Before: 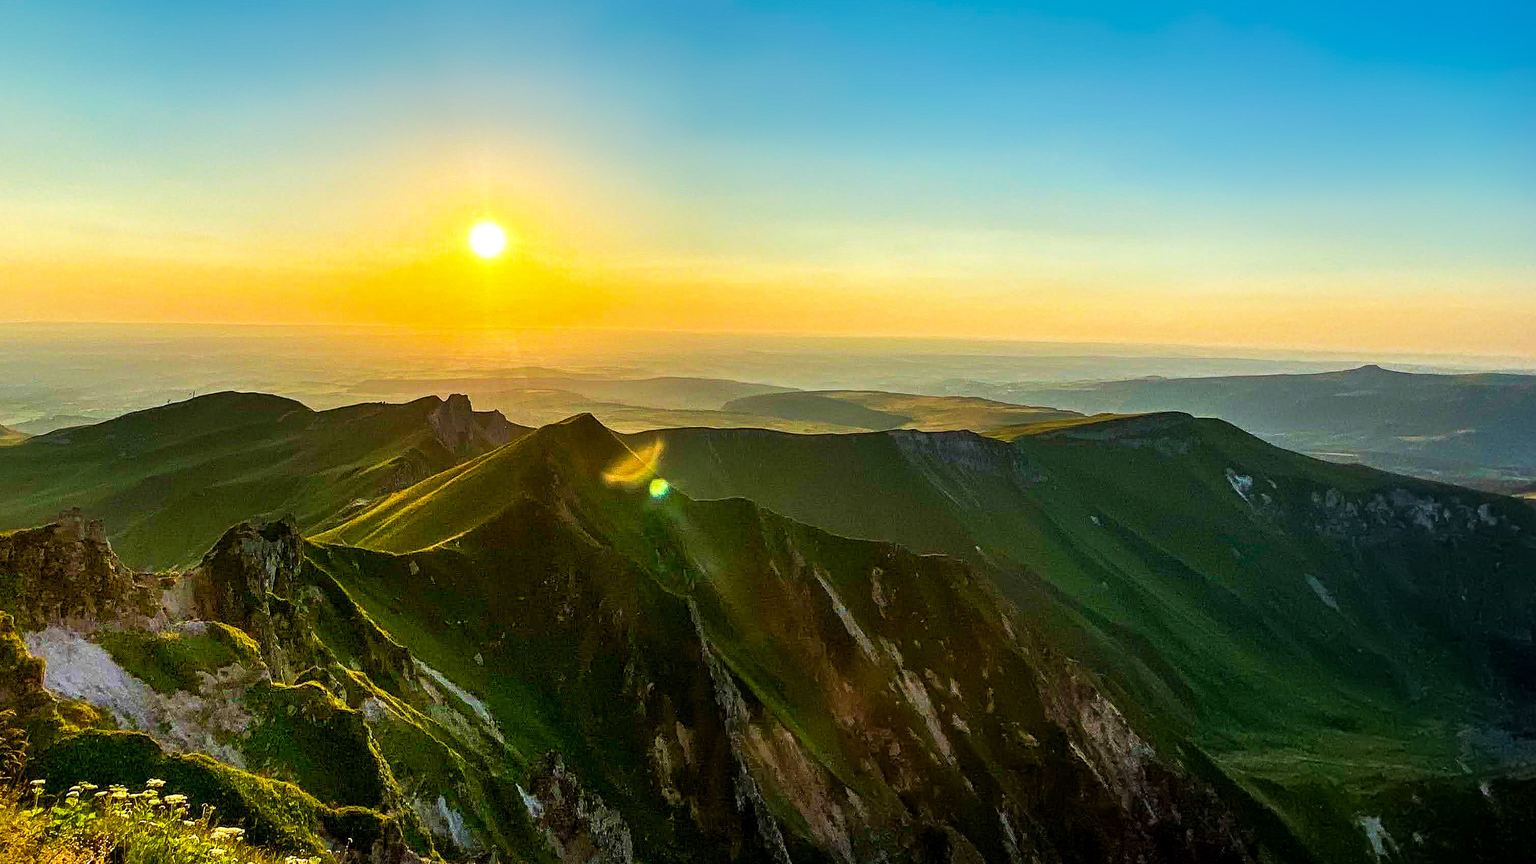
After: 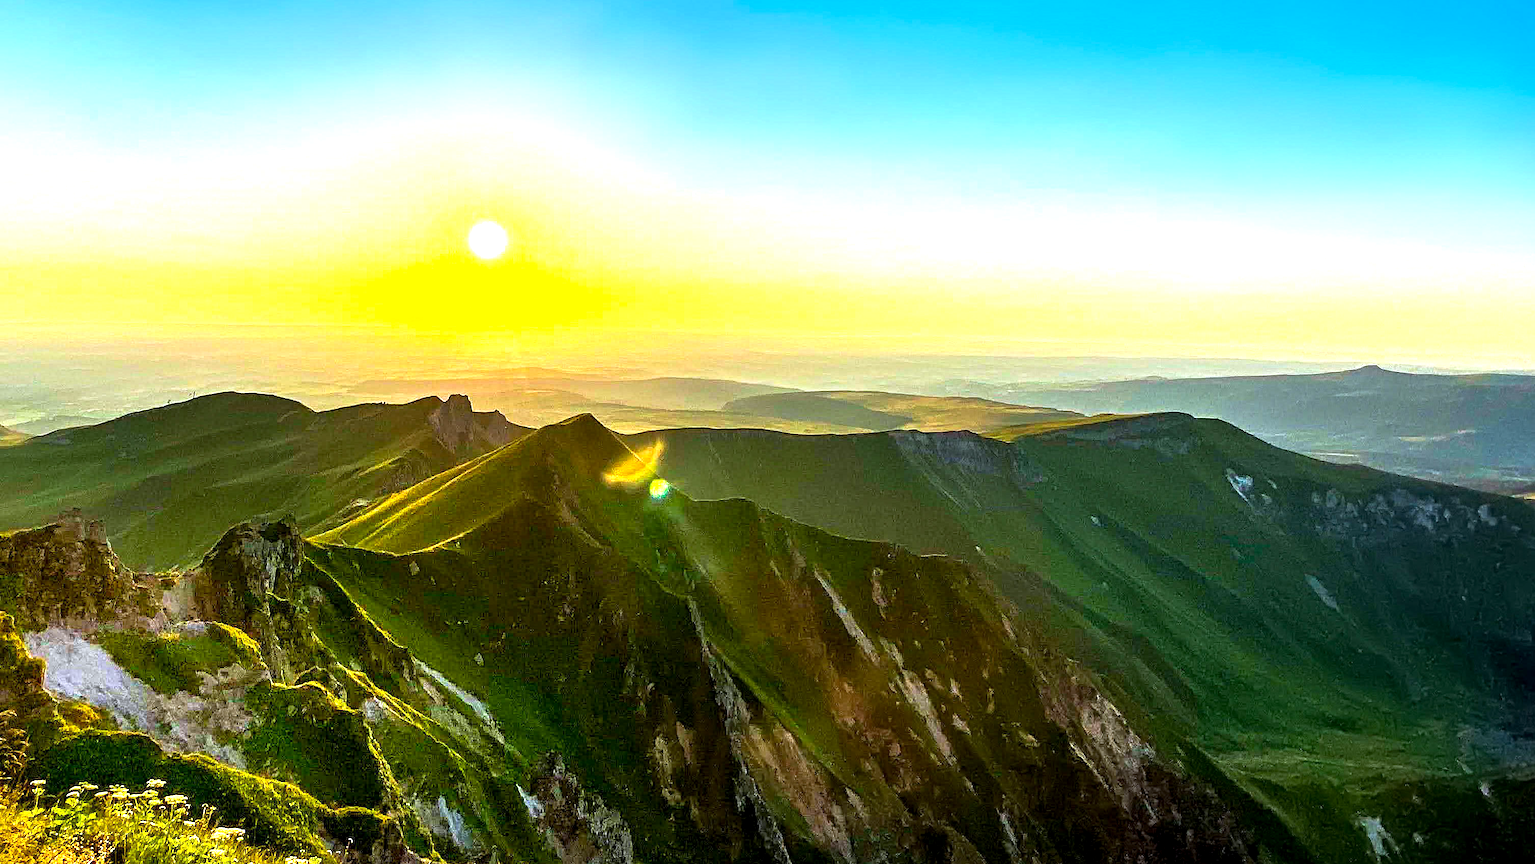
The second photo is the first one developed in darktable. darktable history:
exposure: black level correction 0.001, exposure 0.955 EV, compensate exposure bias true, compensate highlight preservation false
color zones: curves: ch0 [(0, 0.5) (0.143, 0.5) (0.286, 0.5) (0.429, 0.5) (0.571, 0.5) (0.714, 0.476) (0.857, 0.5) (1, 0.5)]; ch2 [(0, 0.5) (0.143, 0.5) (0.286, 0.5) (0.429, 0.5) (0.571, 0.5) (0.714, 0.487) (0.857, 0.5) (1, 0.5)]
white balance: red 0.974, blue 1.044
